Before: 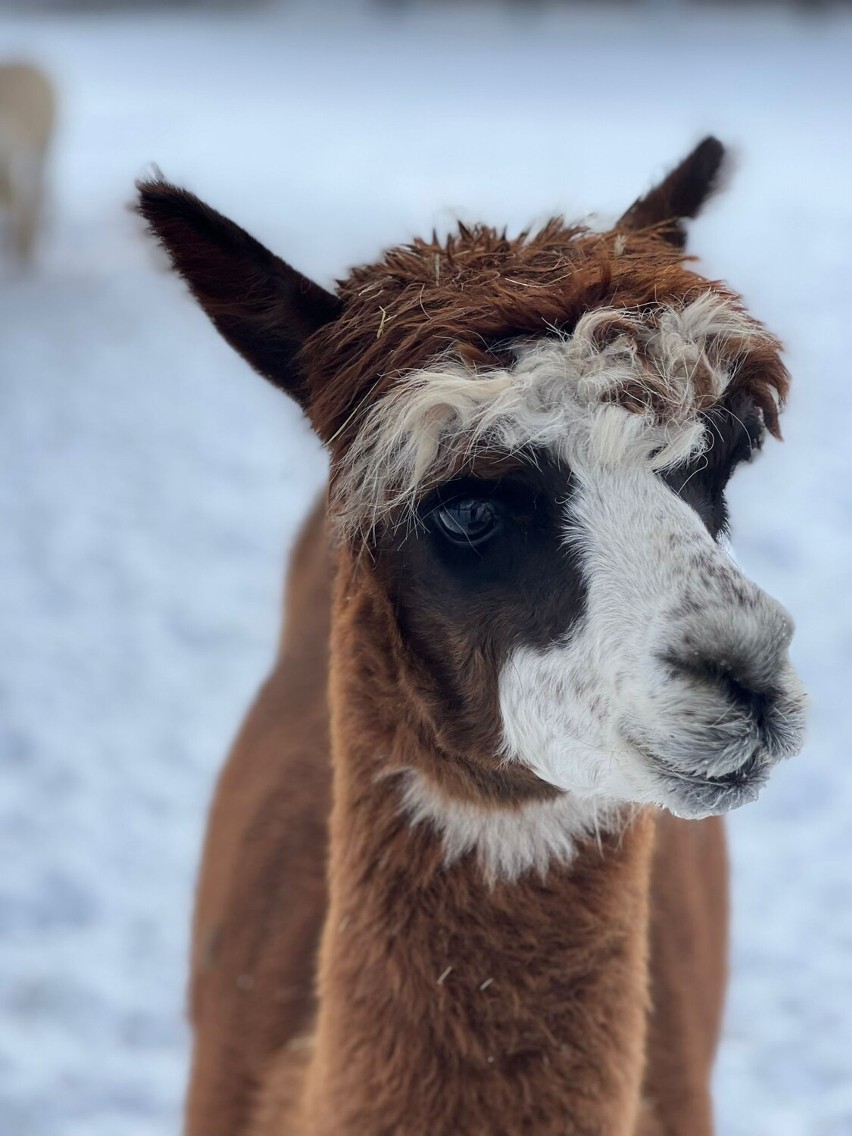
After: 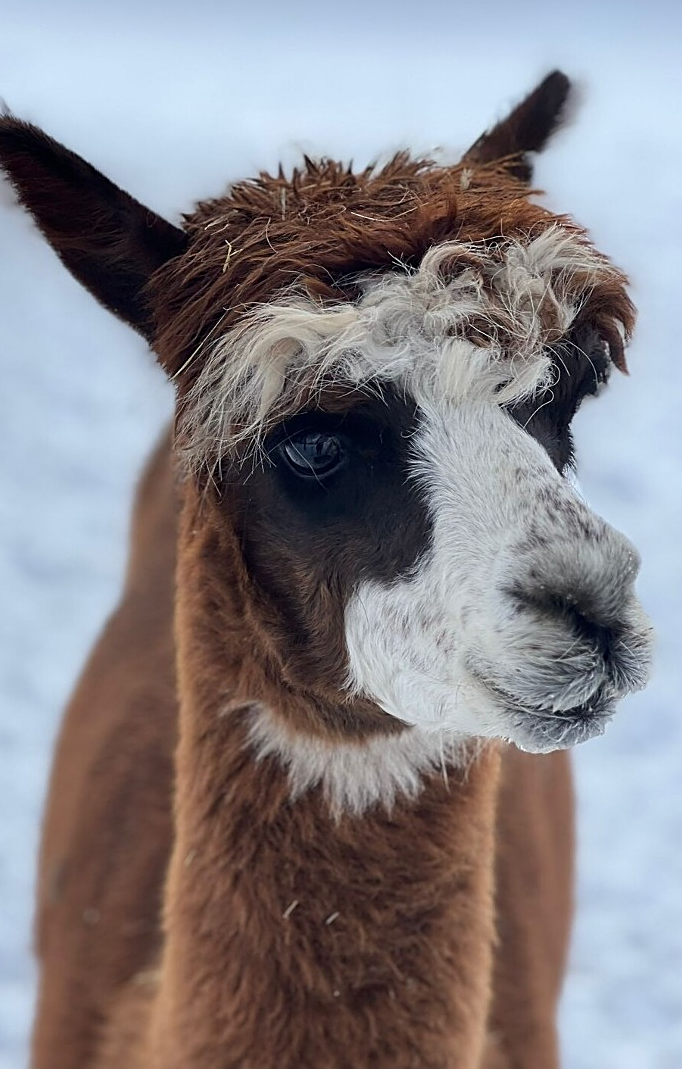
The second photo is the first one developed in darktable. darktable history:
sharpen: on, module defaults
crop and rotate: left 18.125%, top 5.885%, right 1.791%
